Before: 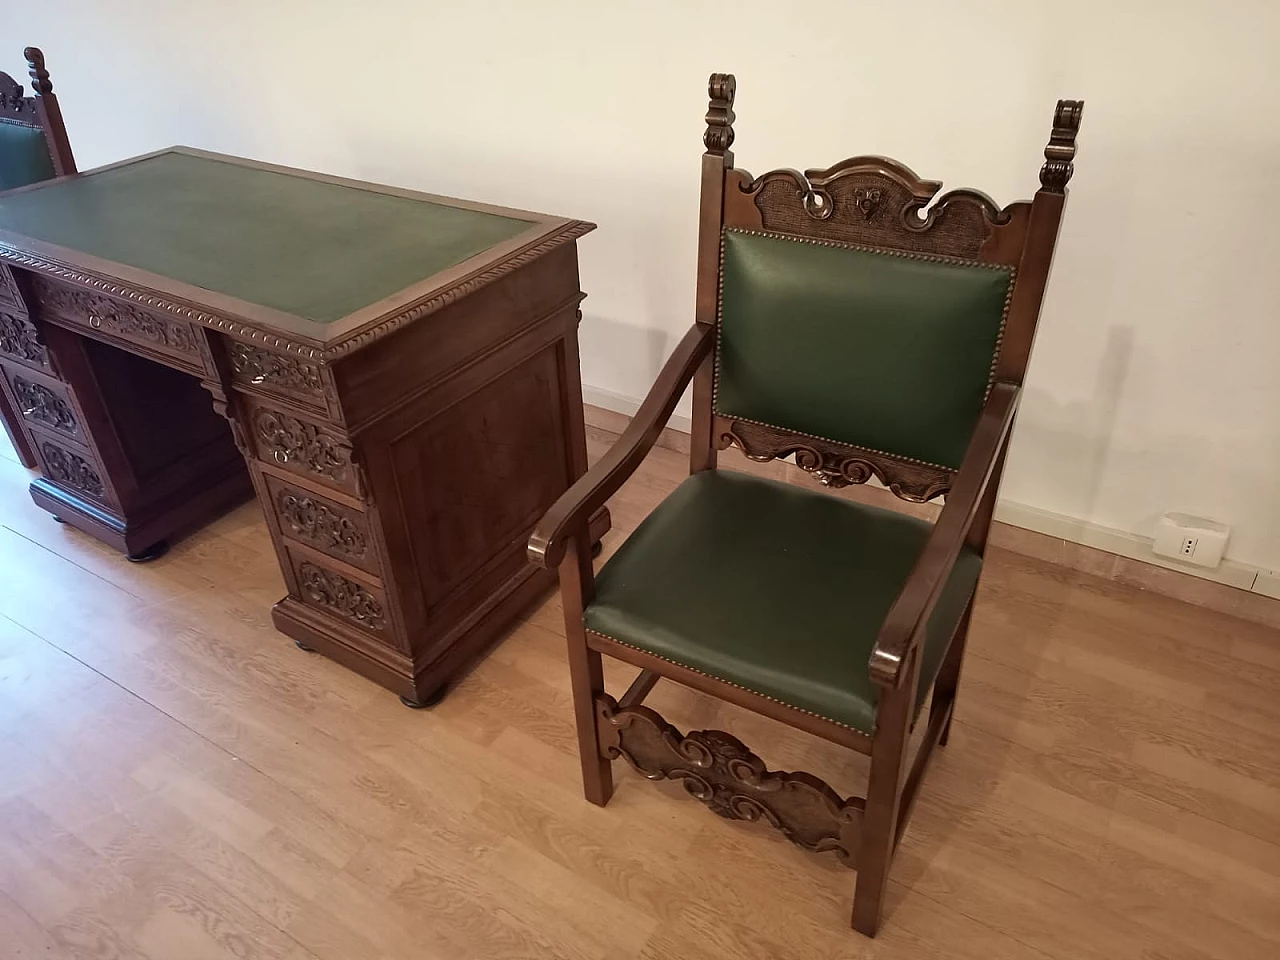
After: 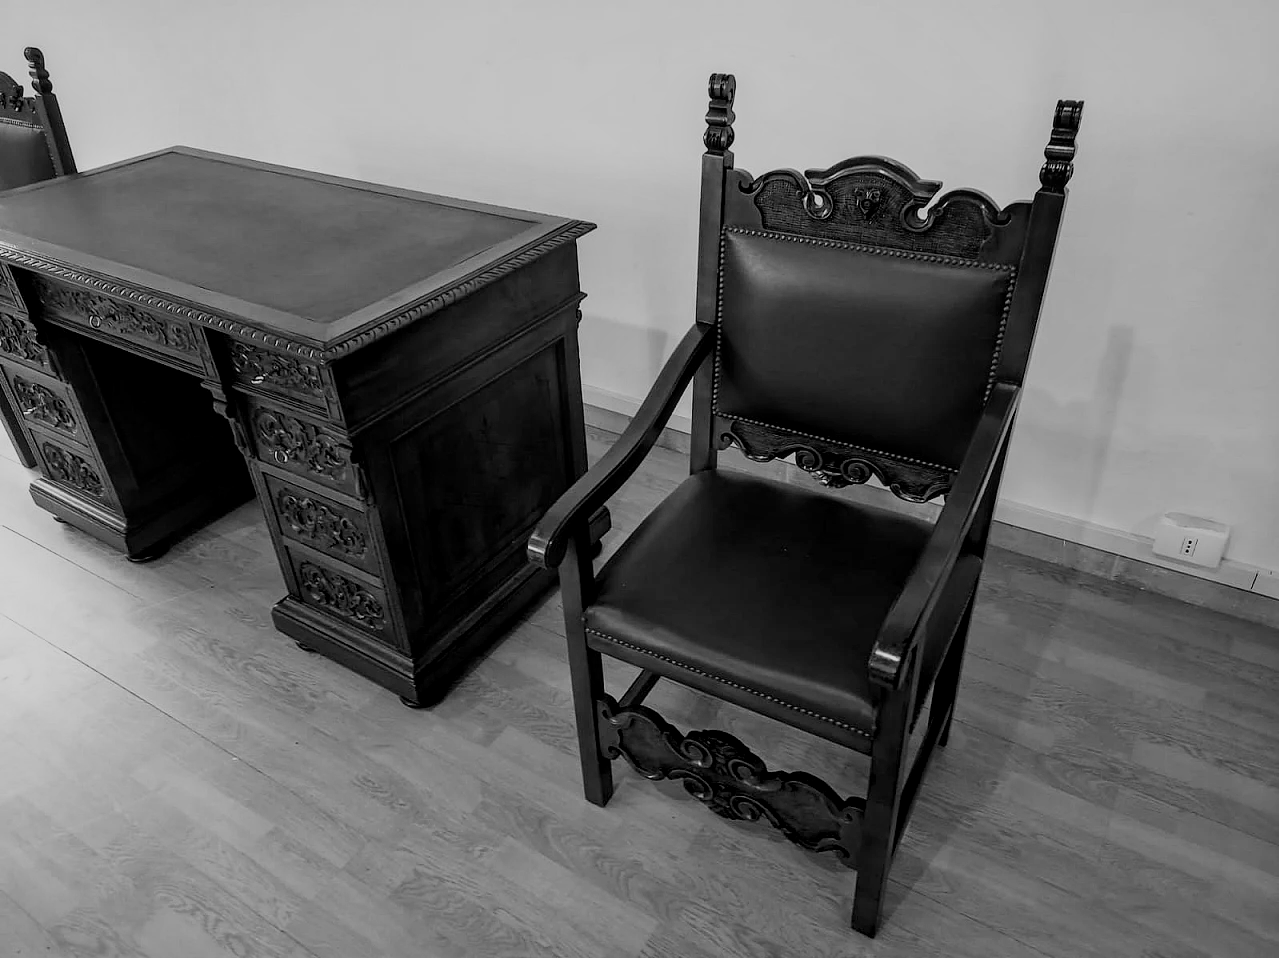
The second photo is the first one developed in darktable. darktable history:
exposure: exposure -0.294 EV, compensate highlight preservation false
sharpen: radius 2.93, amount 0.852, threshold 47.485
local contrast: detail 130%
color calibration: output gray [0.31, 0.36, 0.33, 0], illuminant custom, x 0.431, y 0.394, temperature 3110.04 K
filmic rgb: black relative exposure -7.65 EV, white relative exposure 4.56 EV, hardness 3.61, contrast 1.06, color science v6 (2022)
crop: top 0.04%, bottom 0.131%
